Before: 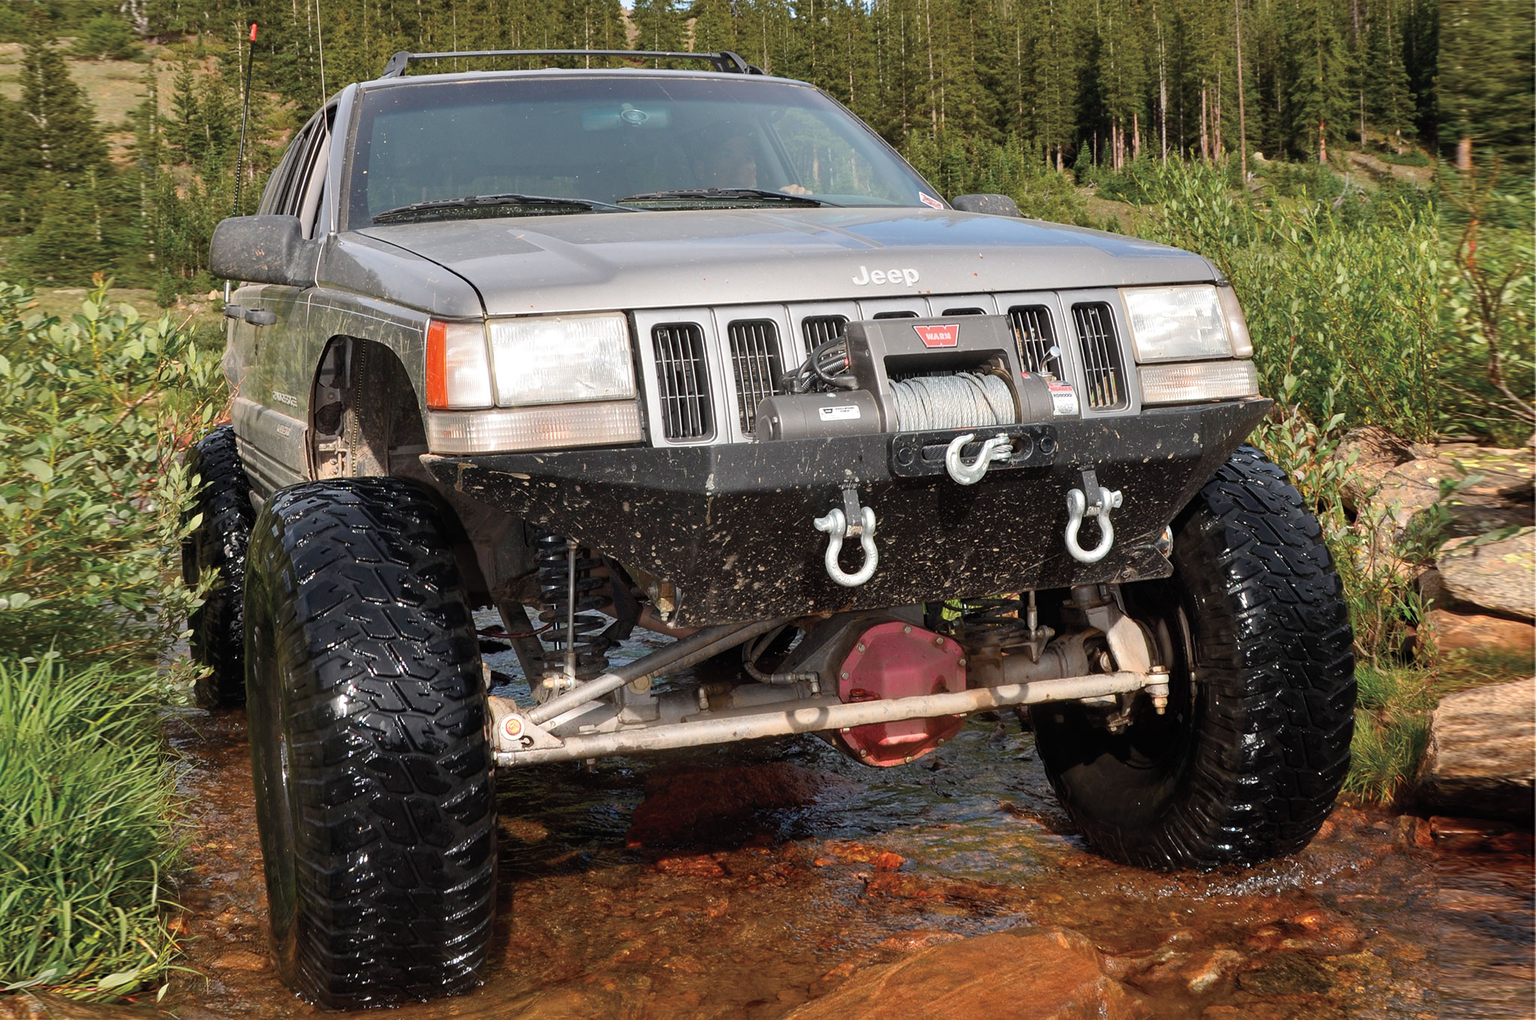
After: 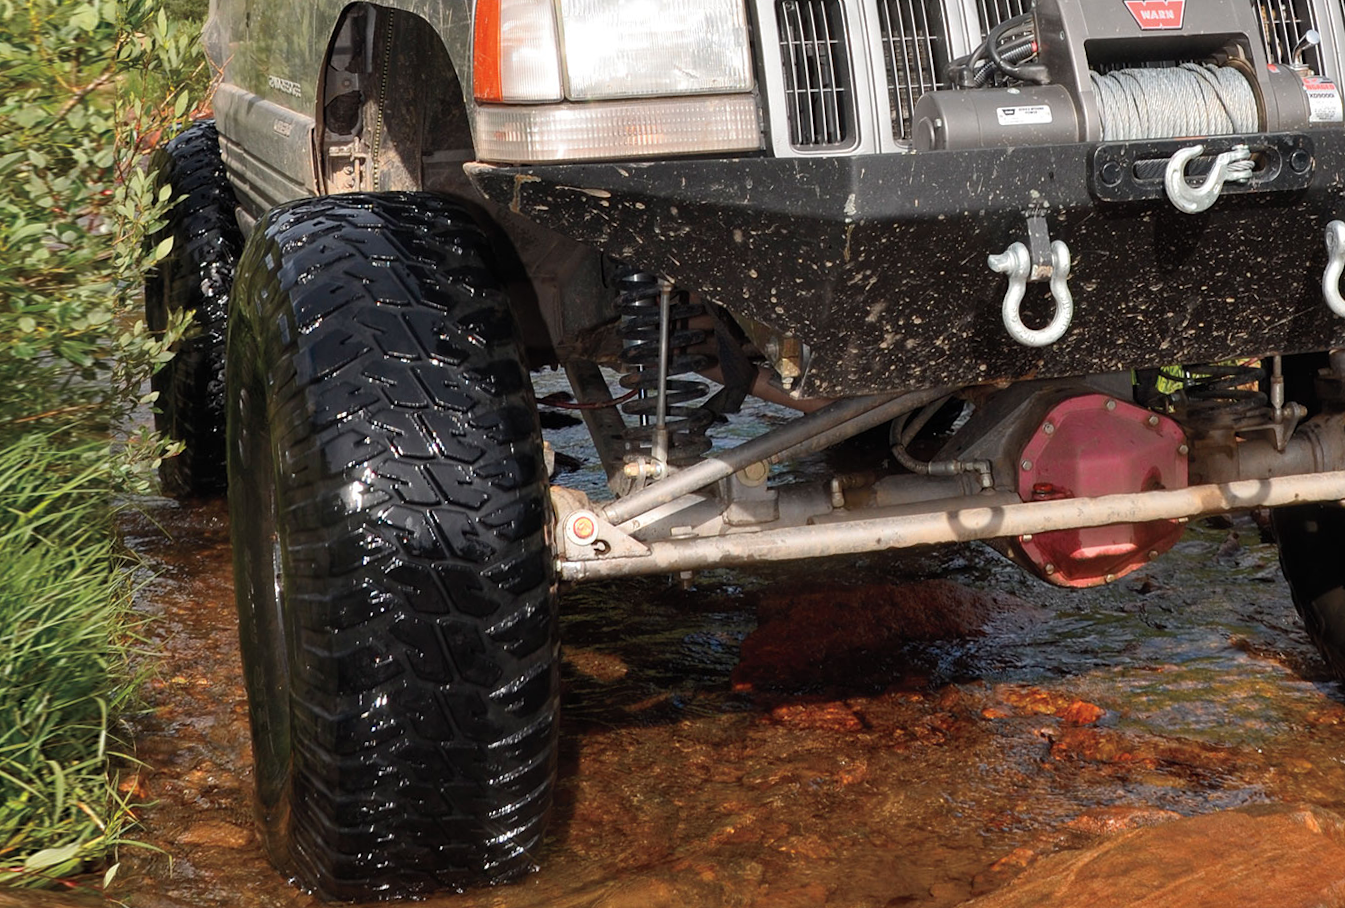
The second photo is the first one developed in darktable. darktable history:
crop and rotate: angle -0.787°, left 3.85%, top 31.807%, right 29.109%
